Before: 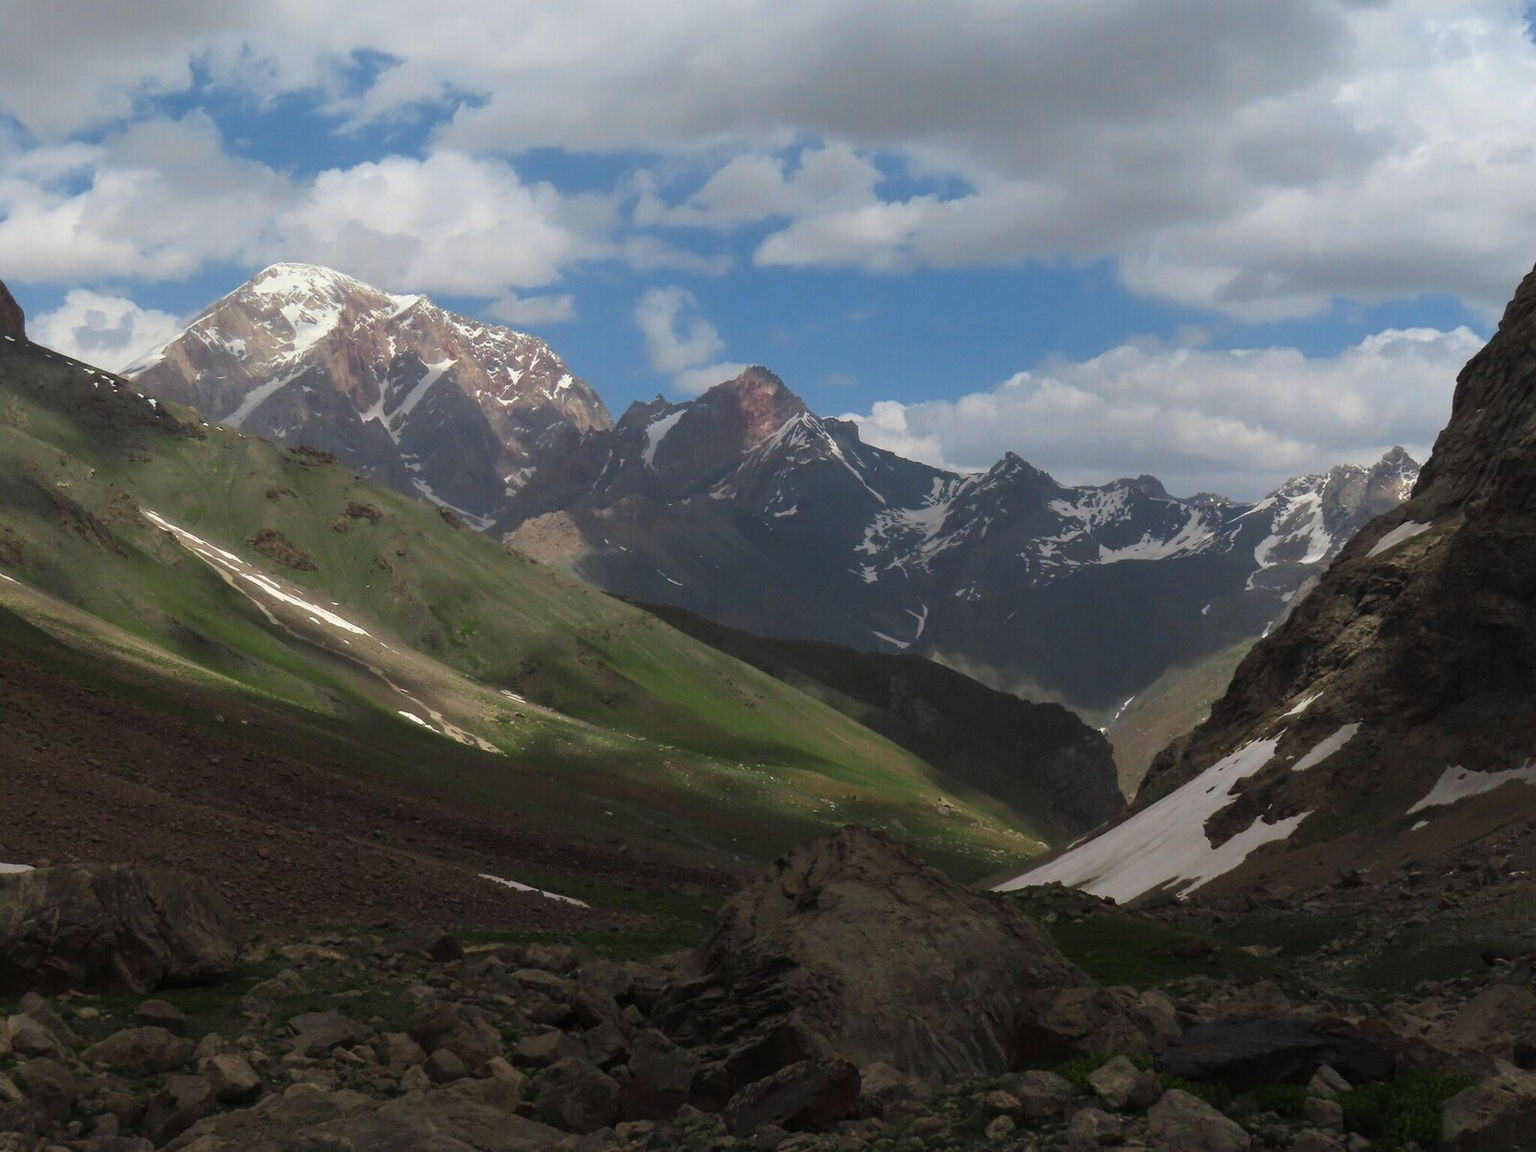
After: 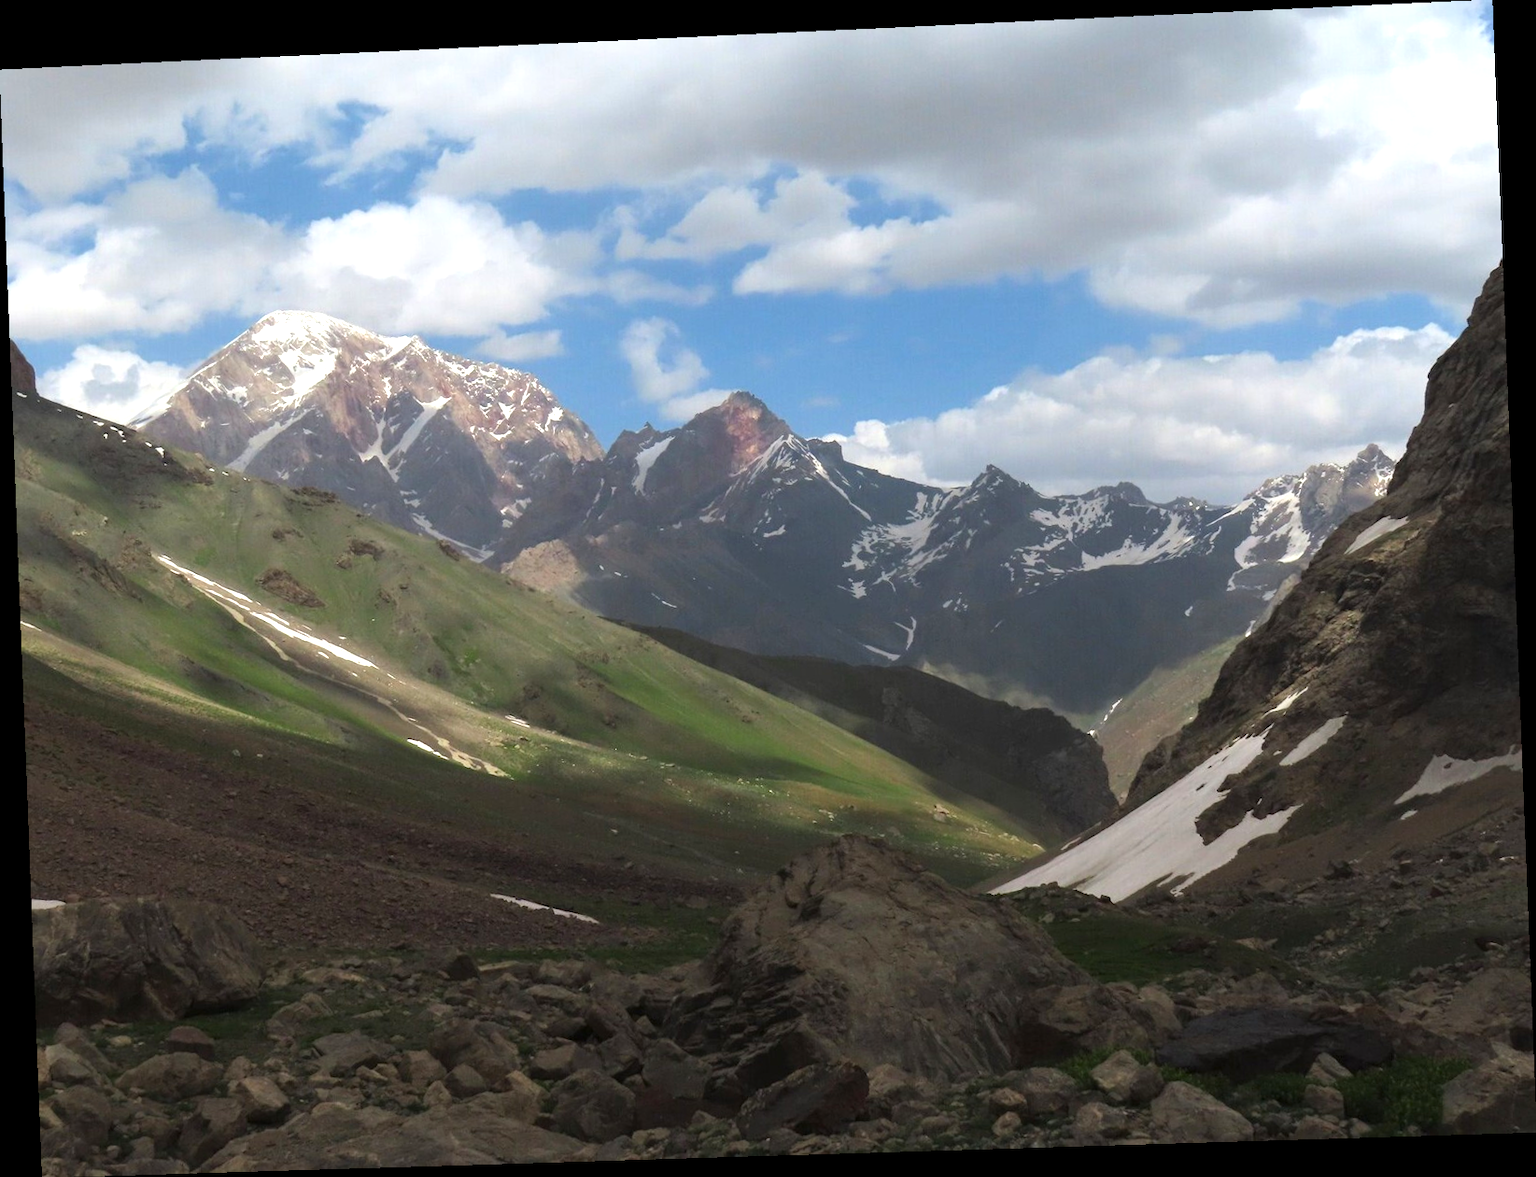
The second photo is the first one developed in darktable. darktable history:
exposure: exposure 0.74 EV, compensate highlight preservation false
rotate and perspective: rotation -2.22°, lens shift (horizontal) -0.022, automatic cropping off
